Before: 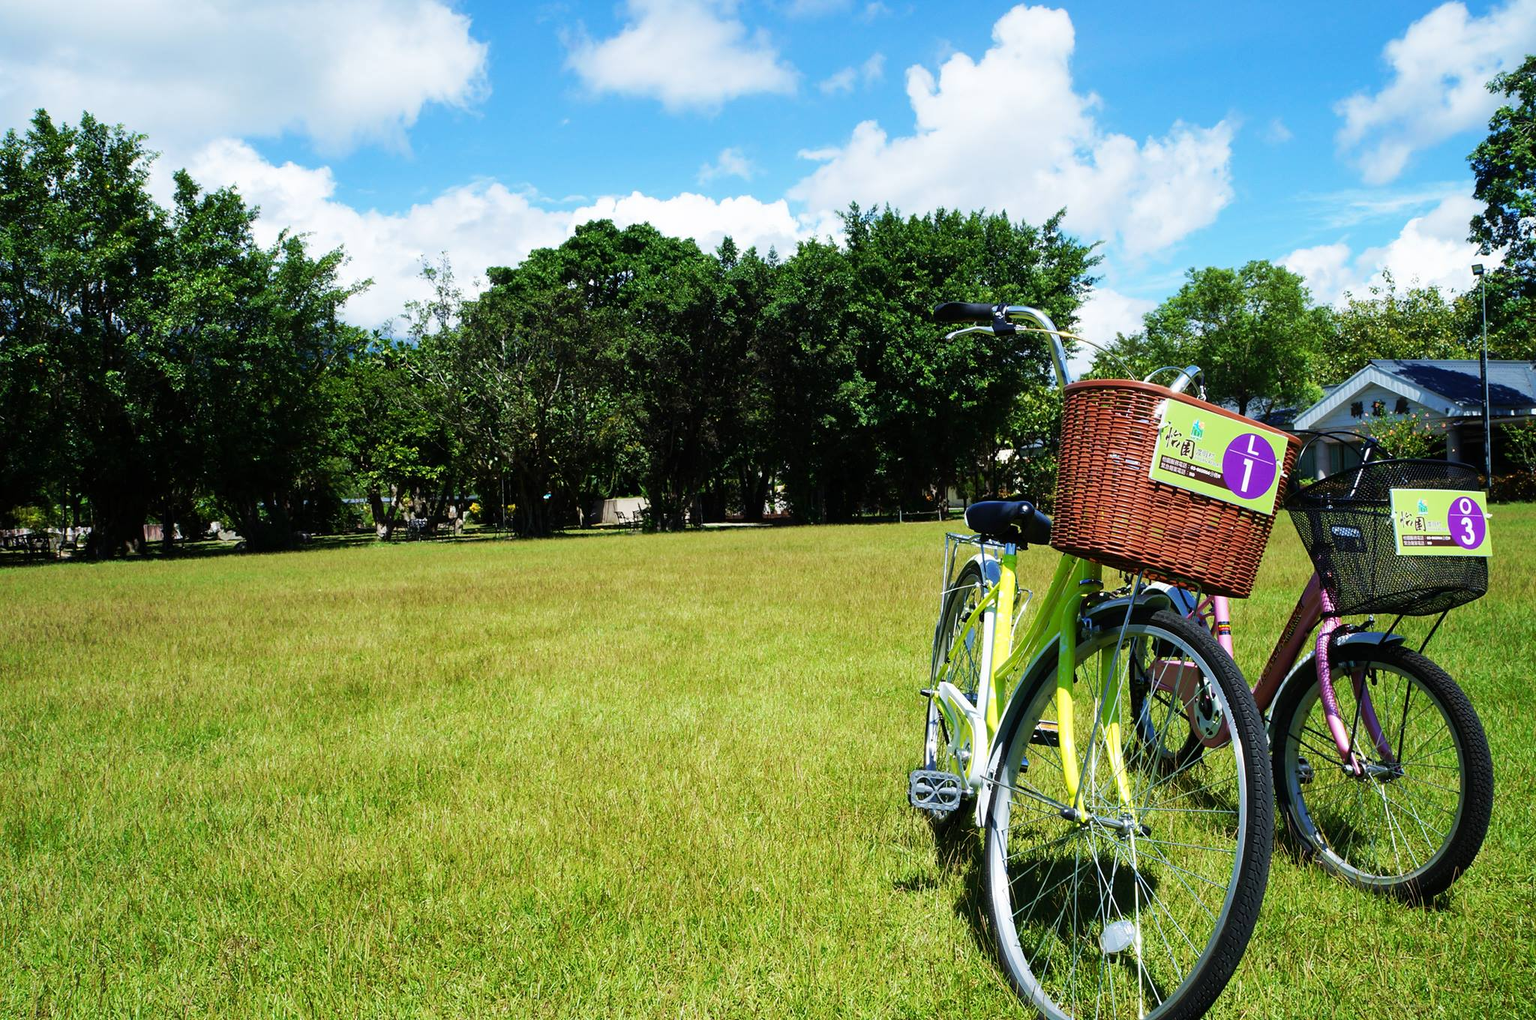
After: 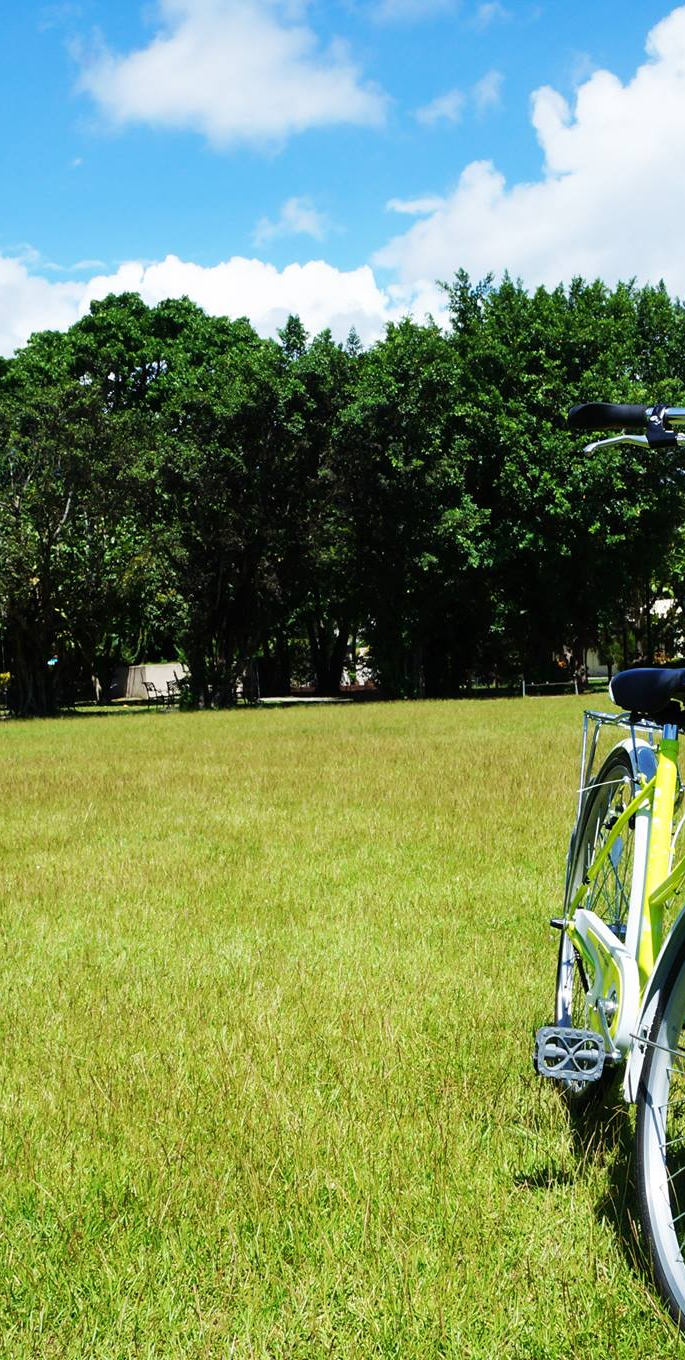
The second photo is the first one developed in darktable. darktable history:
crop: left 33.089%, right 33.419%
